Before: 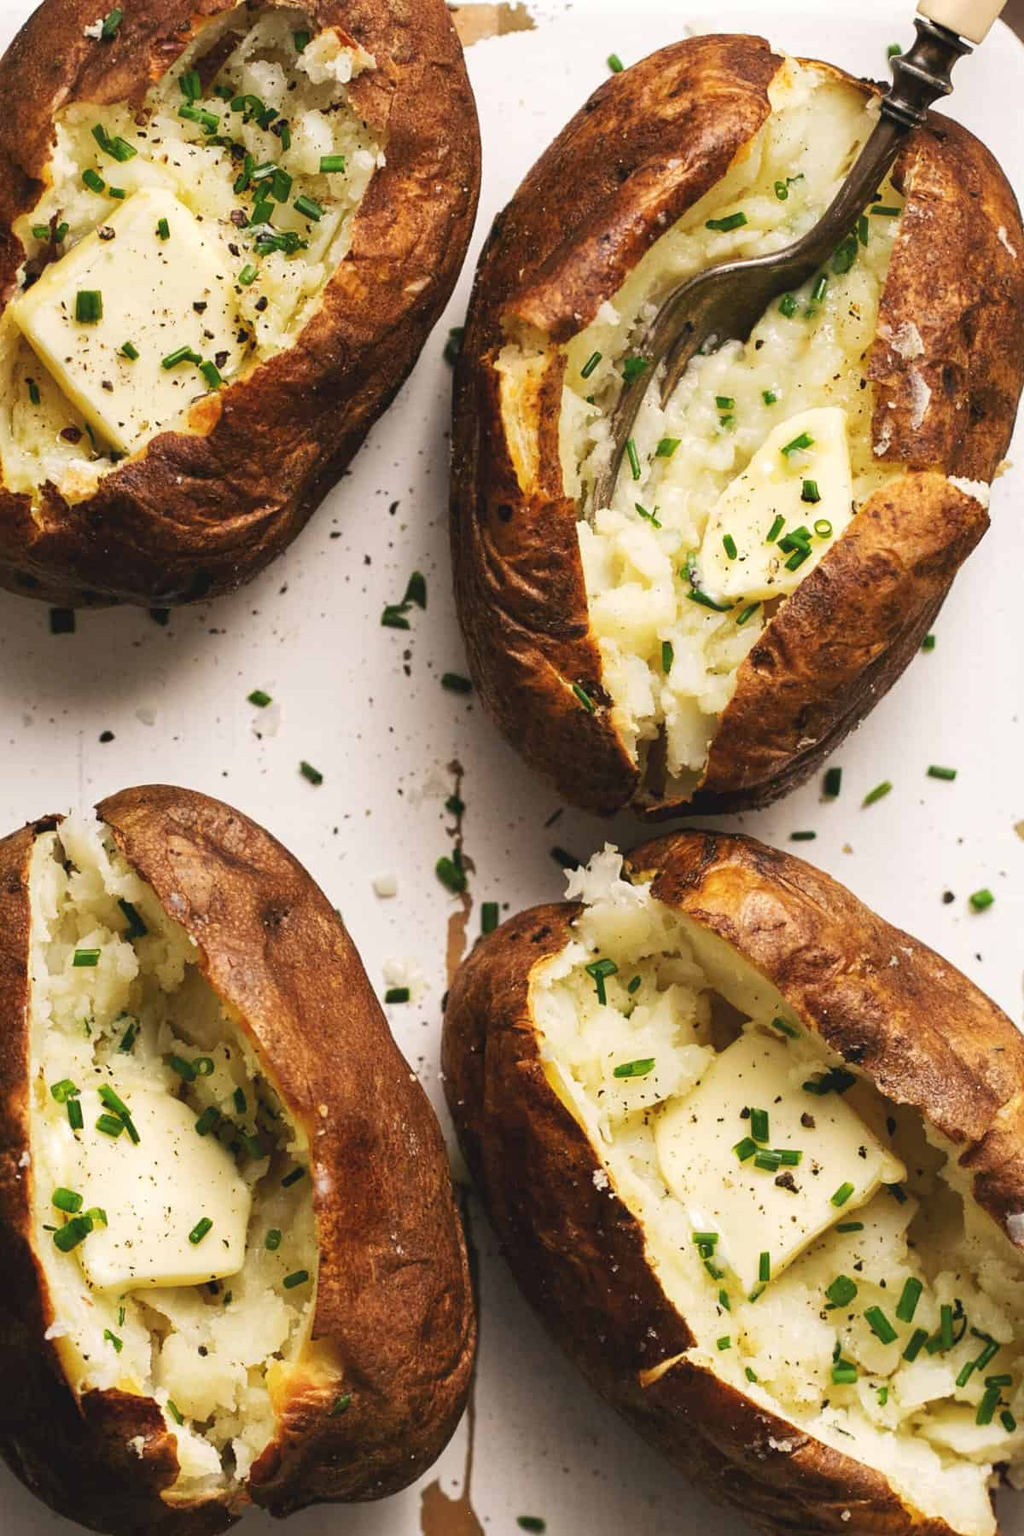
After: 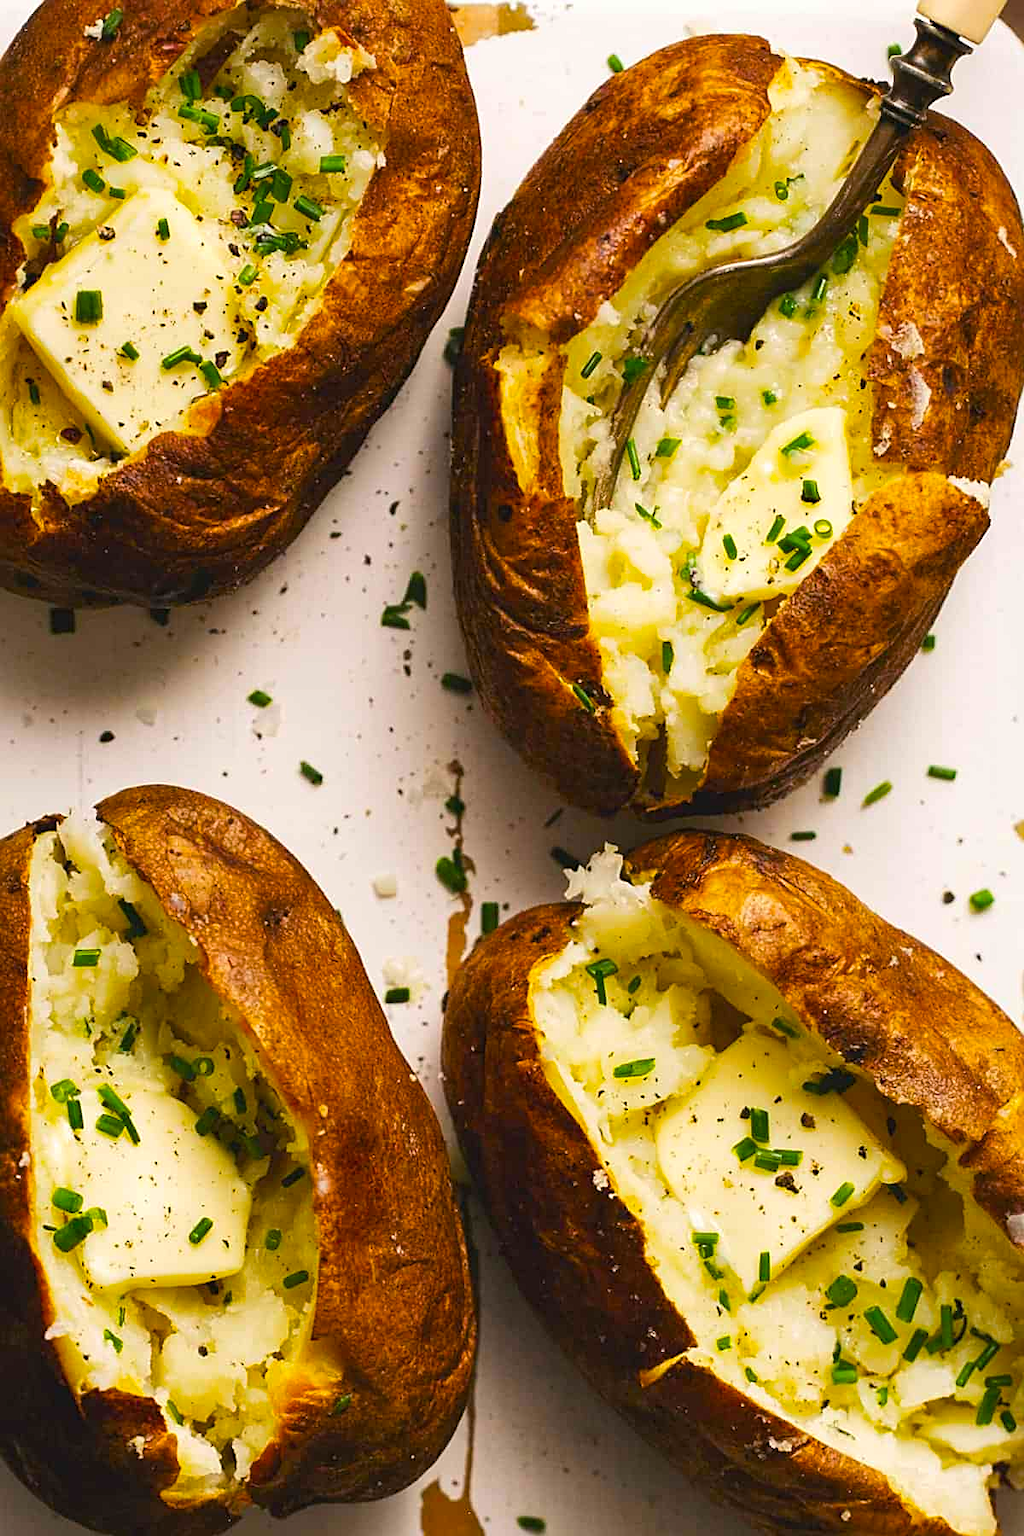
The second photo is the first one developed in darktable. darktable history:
sharpen: on, module defaults
color balance rgb: white fulcrum 0.99 EV, linear chroma grading › global chroma 14.842%, perceptual saturation grading › global saturation 37.14%
